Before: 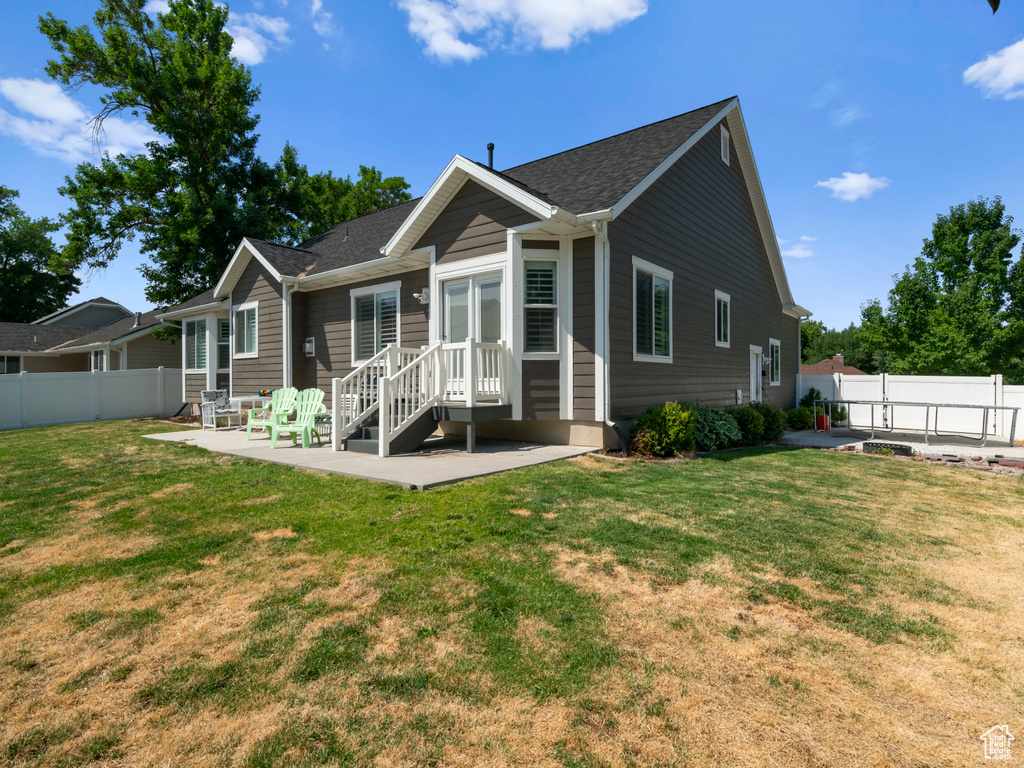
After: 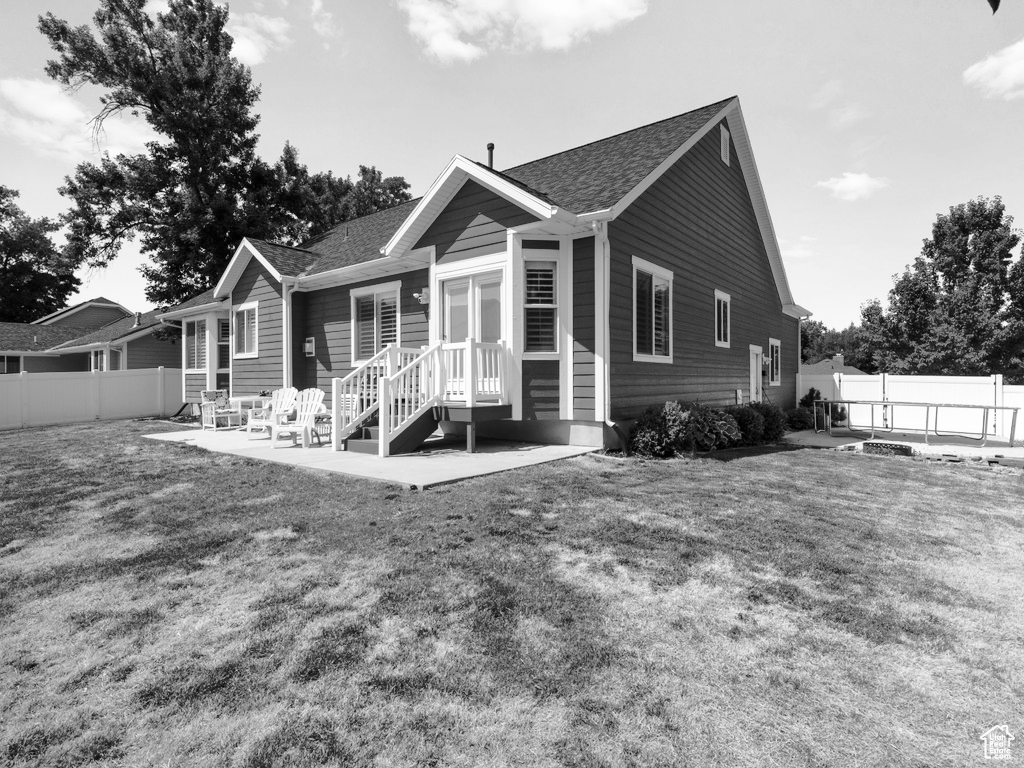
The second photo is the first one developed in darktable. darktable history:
base curve: curves: ch0 [(0, 0) (0.032, 0.037) (0.105, 0.228) (0.435, 0.76) (0.856, 0.983) (1, 1)], preserve colors none
color calibration: output gray [0.253, 0.26, 0.487, 0], gray › normalize channels true, x 0.372, y 0.386, temperature 4285.91 K, gamut compression 0.003
shadows and highlights: shadows 40.04, highlights -59.98
